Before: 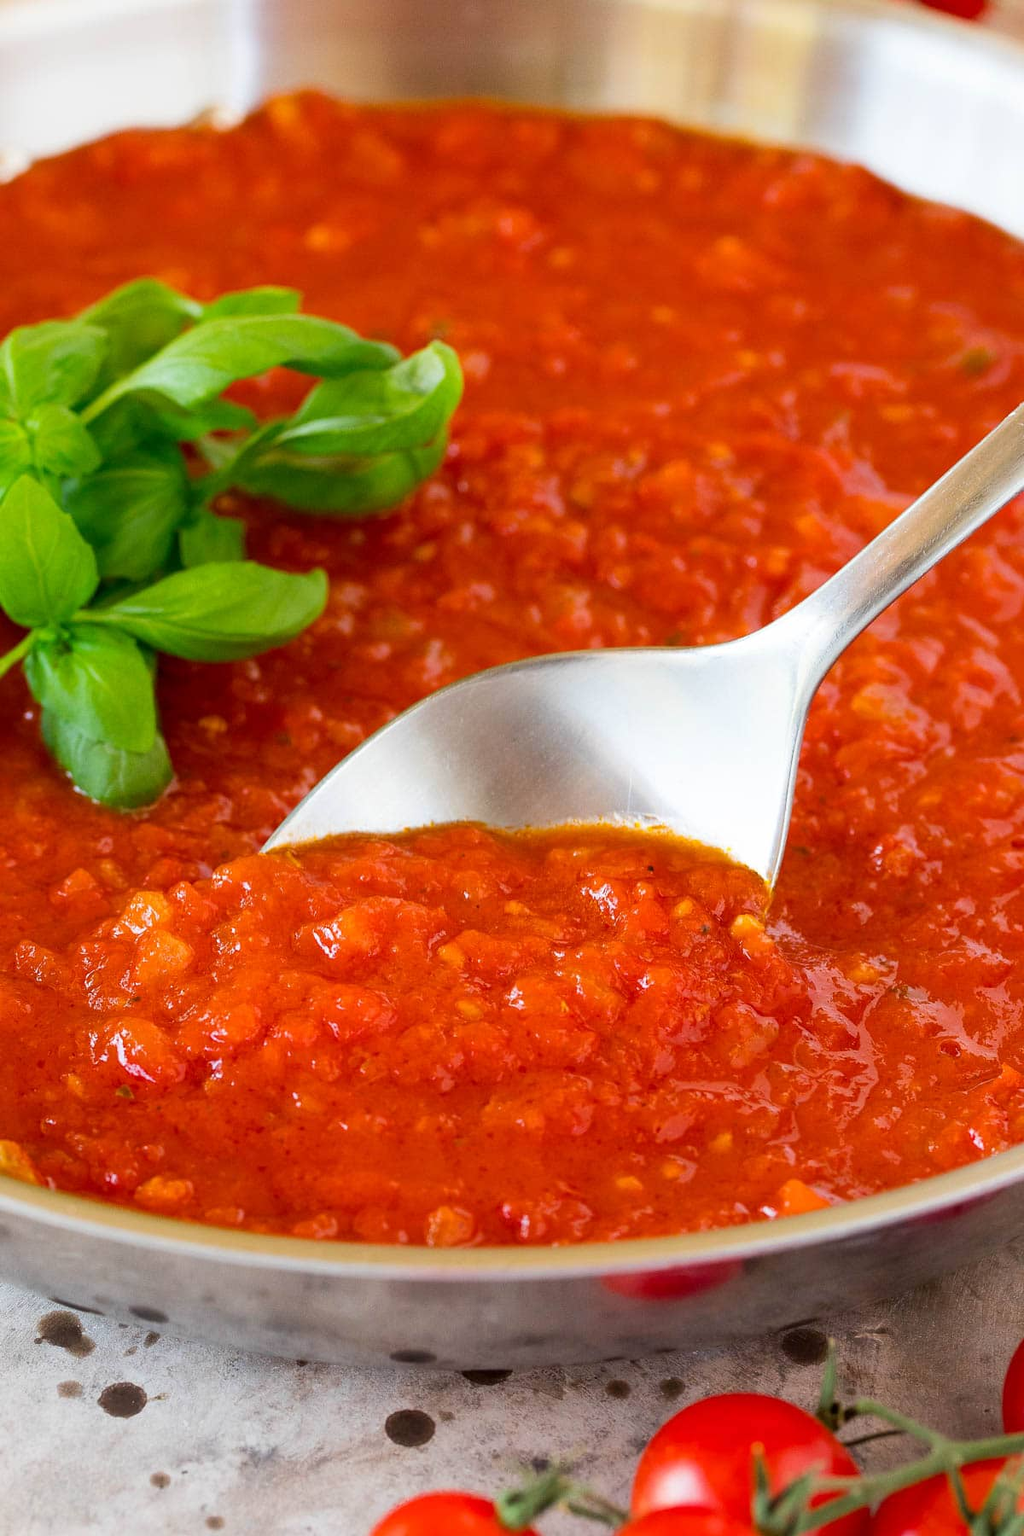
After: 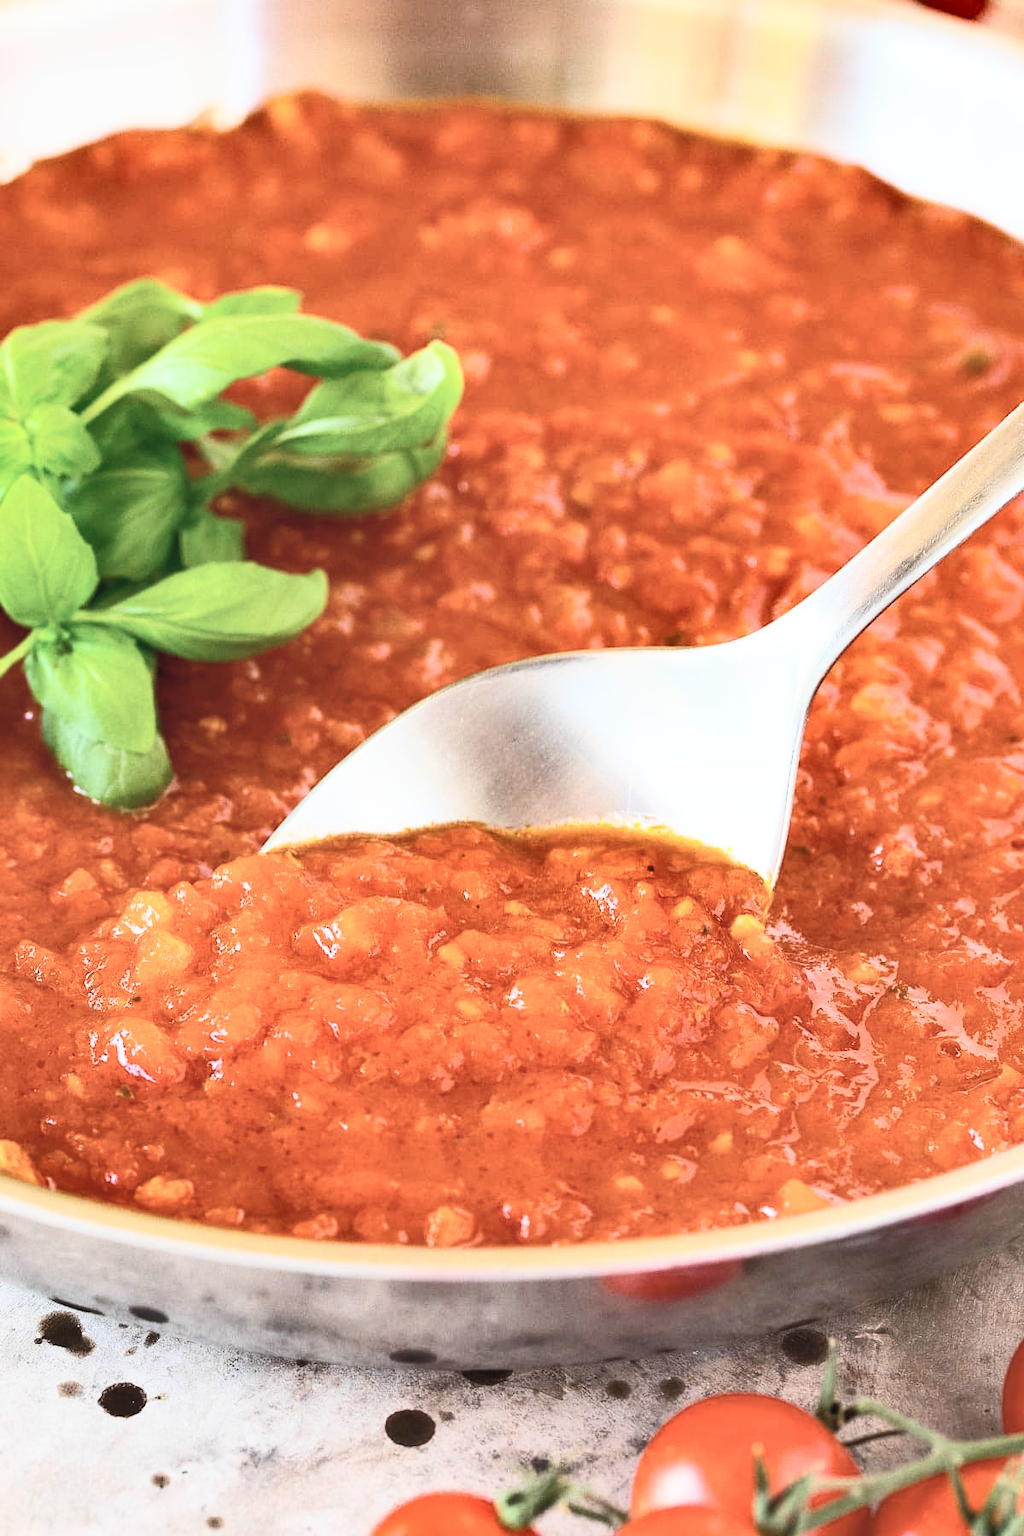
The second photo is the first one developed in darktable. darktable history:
contrast brightness saturation: contrast 0.447, brightness 0.565, saturation -0.205
shadows and highlights: low approximation 0.01, soften with gaussian
